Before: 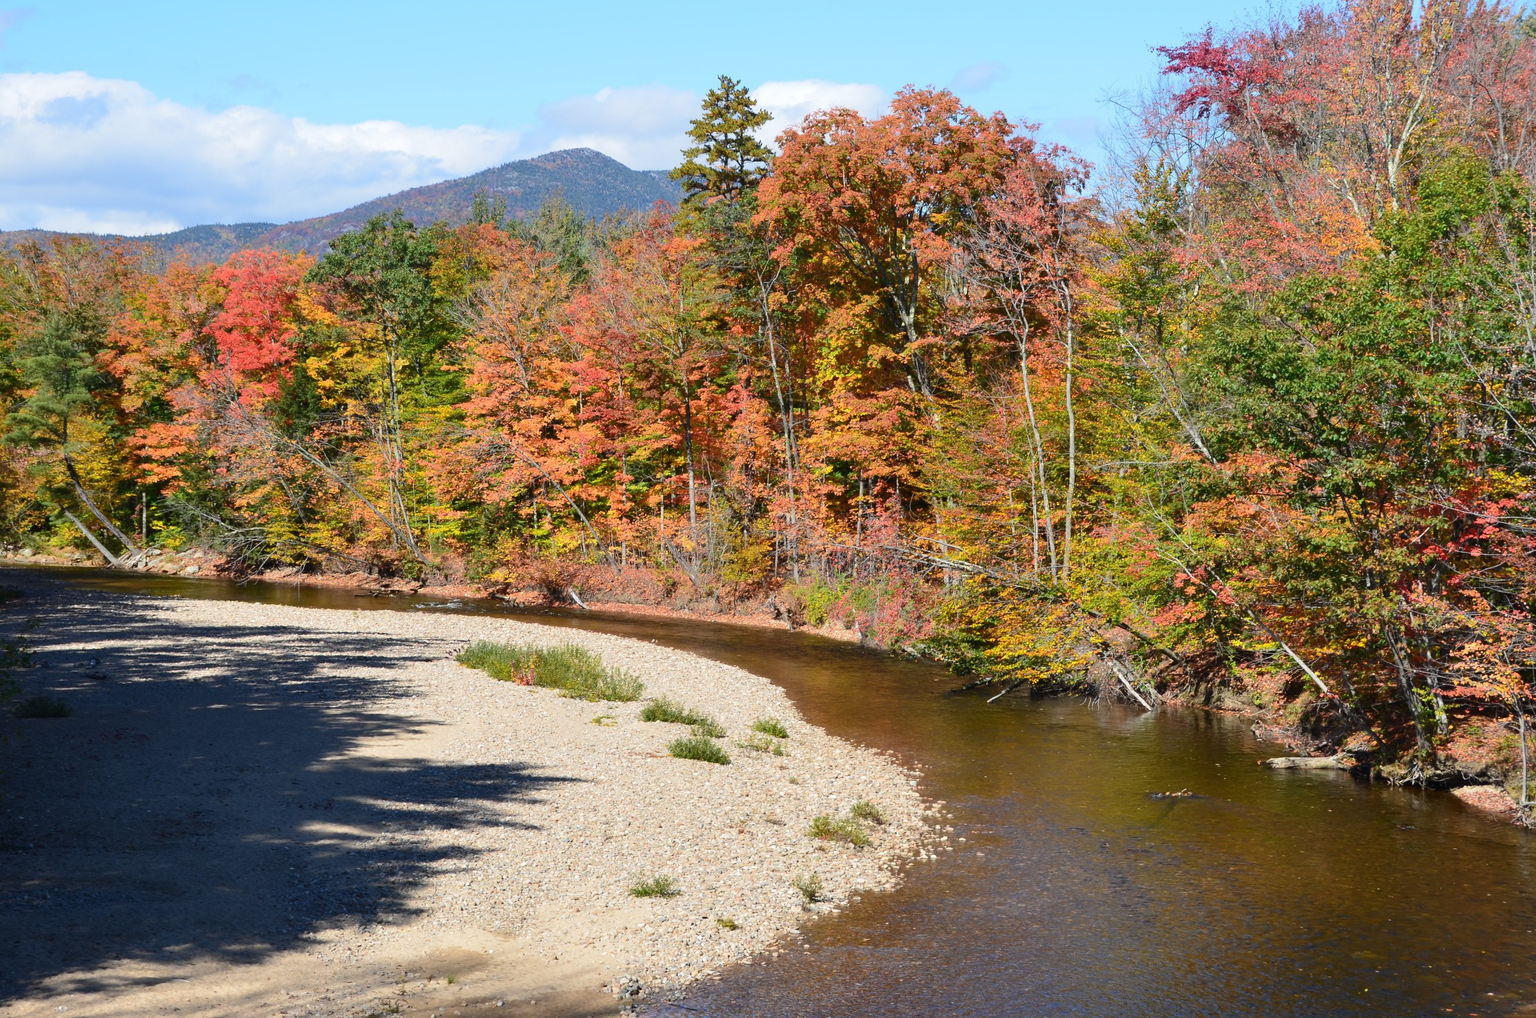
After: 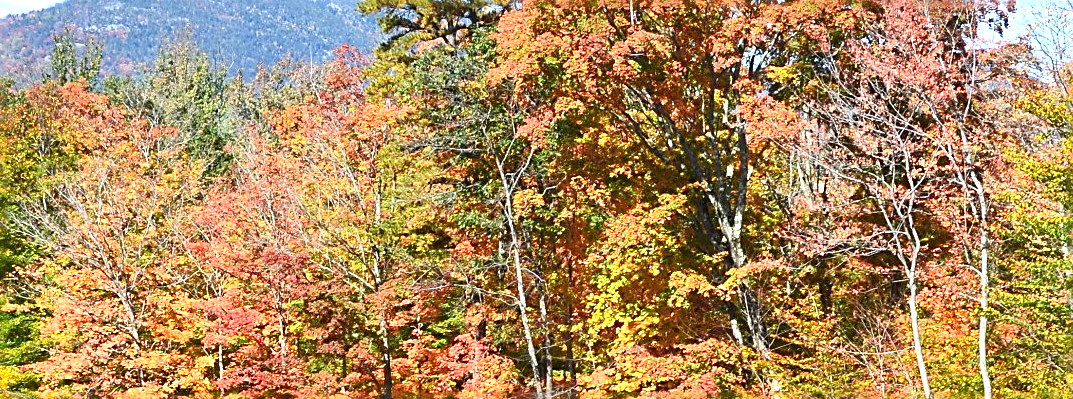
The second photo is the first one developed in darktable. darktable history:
sharpen: radius 2.531, amount 0.628
shadows and highlights: shadows 37.27, highlights -28.18, soften with gaussian
exposure: black level correction 0, exposure 0.9 EV, compensate highlight preservation false
crop: left 28.64%, top 16.832%, right 26.637%, bottom 58.055%
